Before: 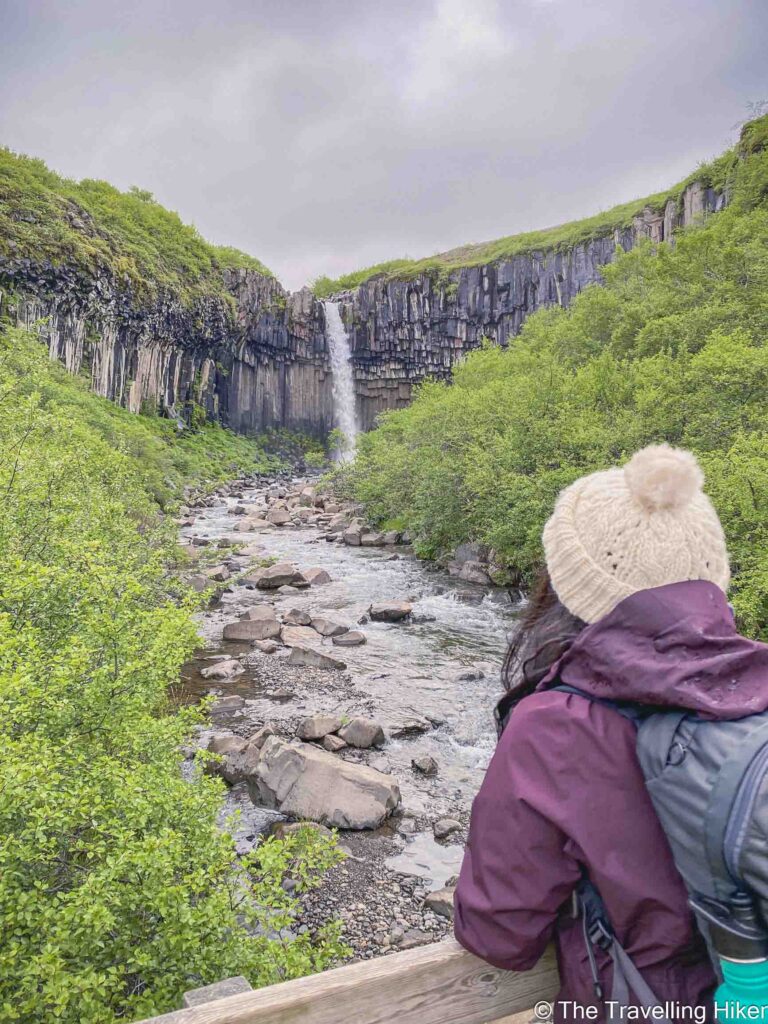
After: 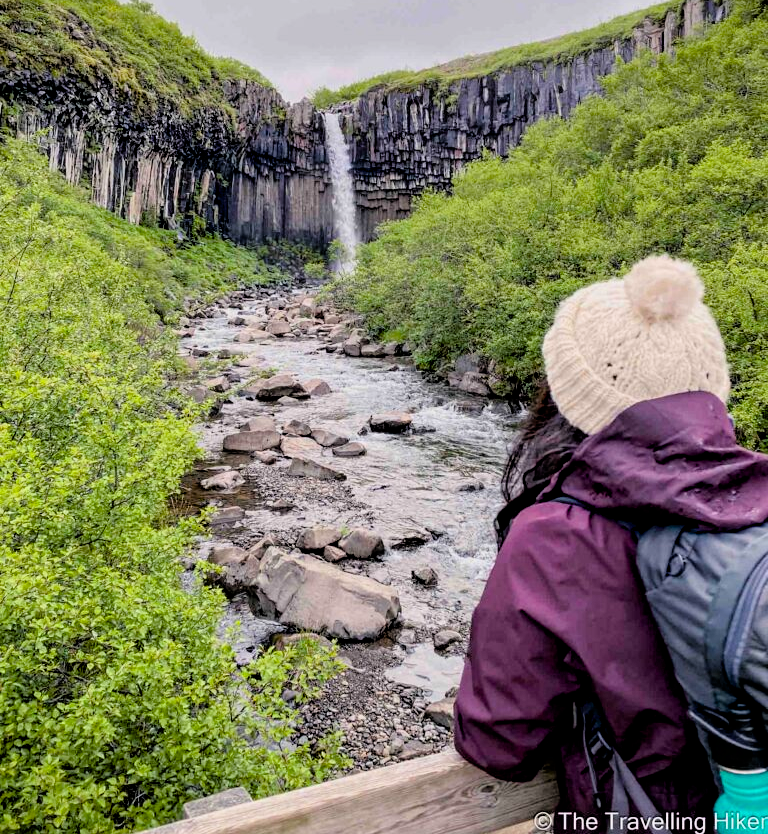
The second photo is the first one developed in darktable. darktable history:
exposure: black level correction 0.029, exposure -0.073 EV, compensate highlight preservation false
filmic rgb: black relative exposure -3.72 EV, white relative exposure 2.77 EV, dynamic range scaling -5.32%, hardness 3.03
crop and rotate: top 18.507%
